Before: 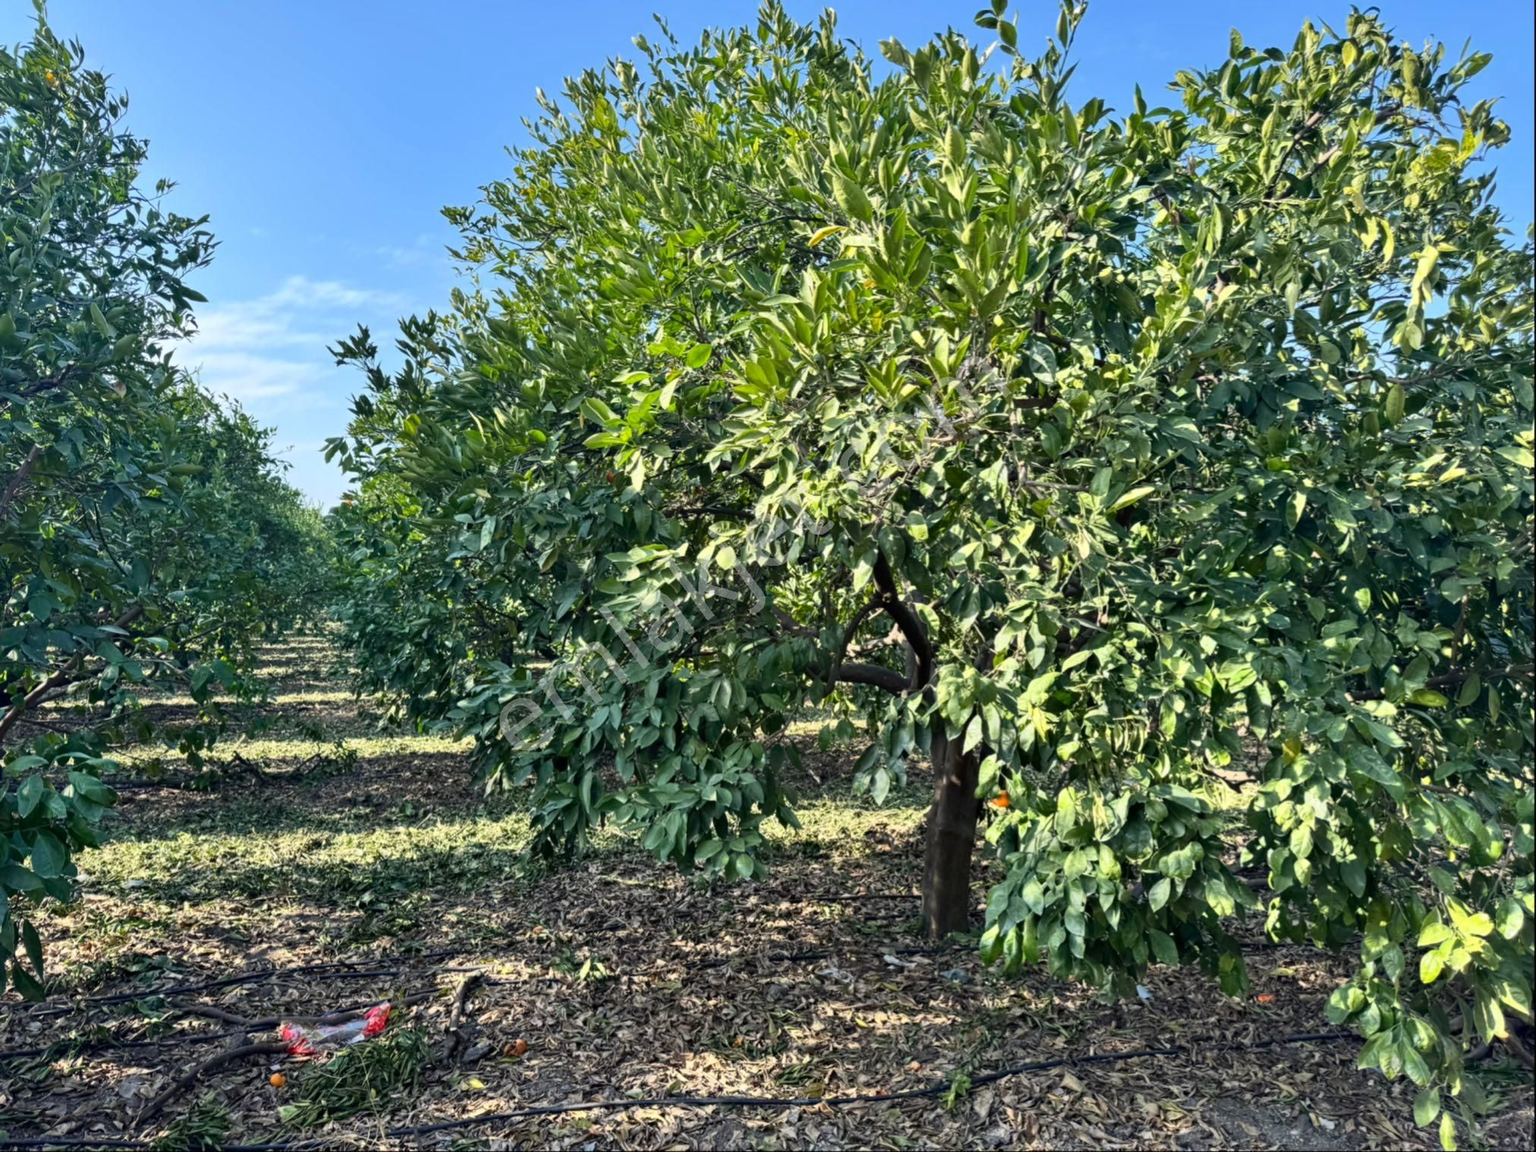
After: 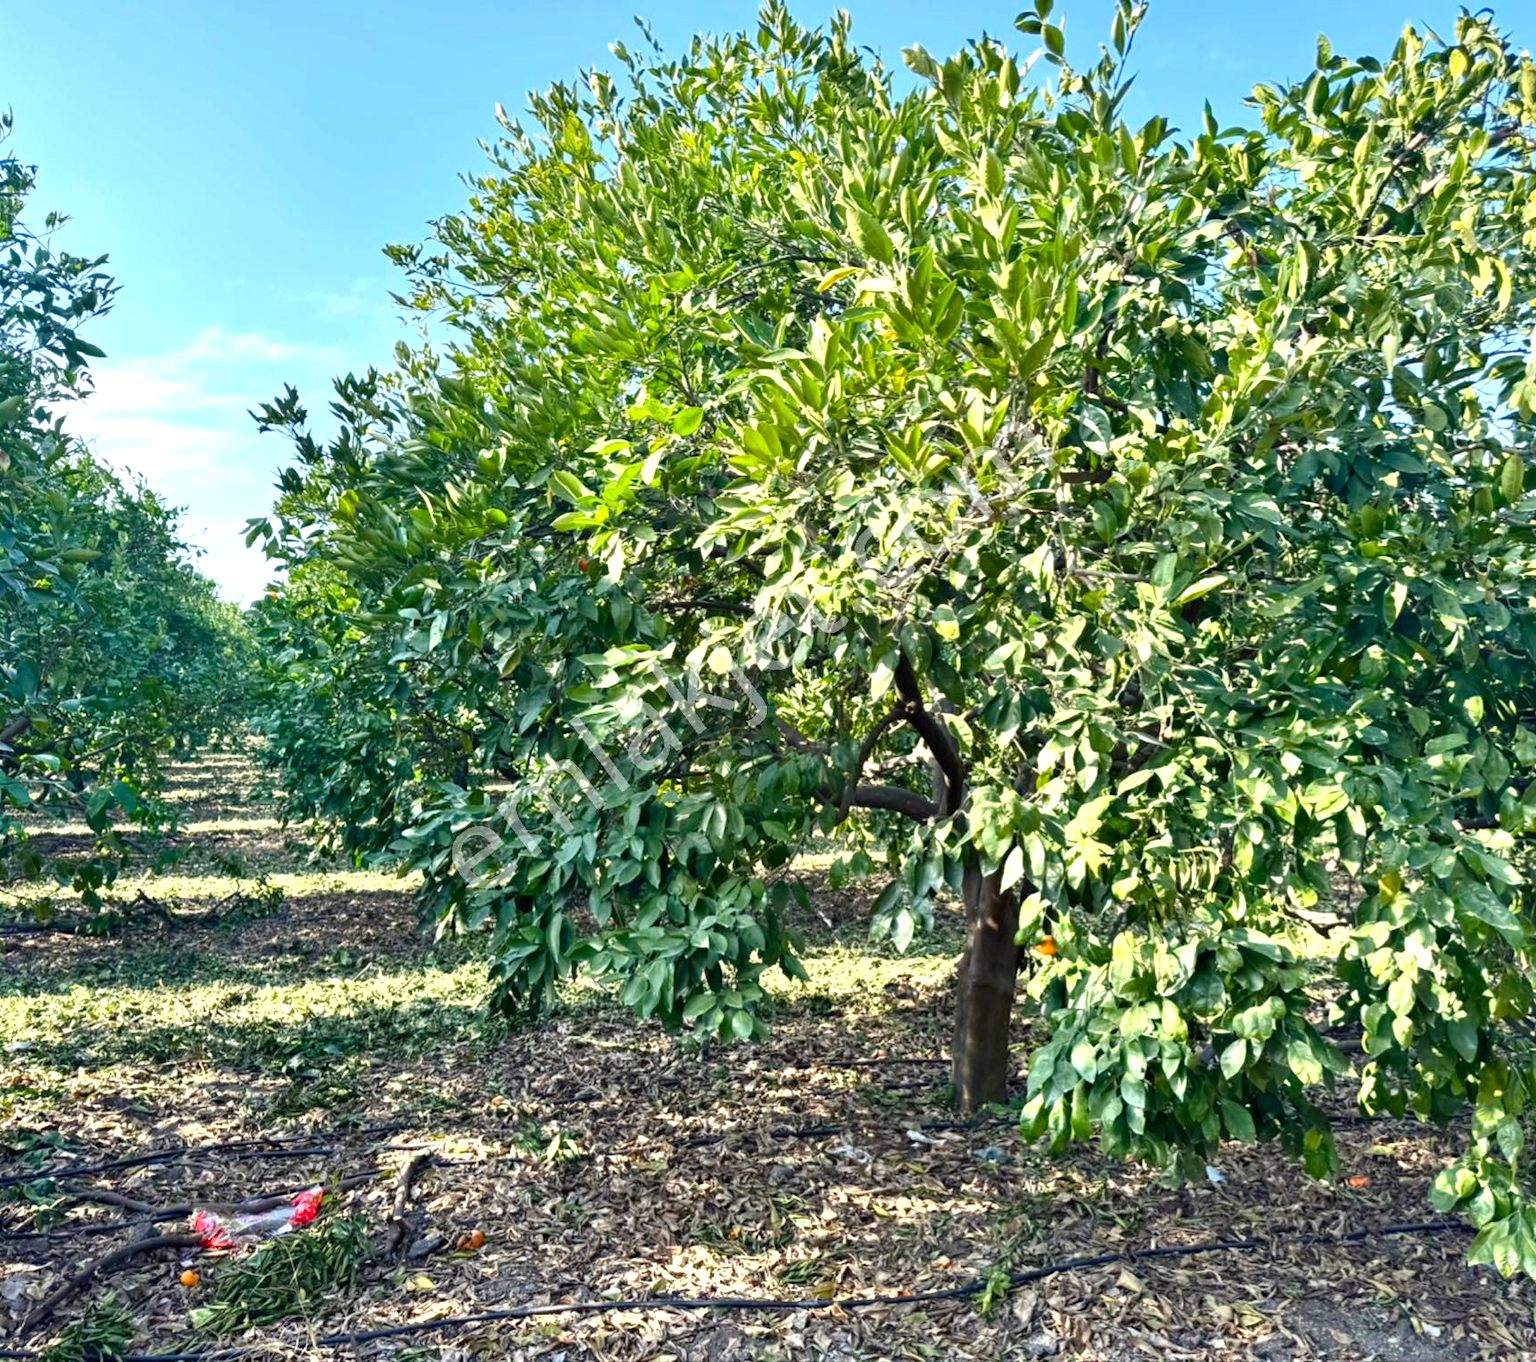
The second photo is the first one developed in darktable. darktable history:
crop: left 7.665%, right 7.817%
exposure: exposure 0.773 EV, compensate highlight preservation false
color balance rgb: perceptual saturation grading › global saturation 27.606%, perceptual saturation grading › highlights -25.273%, perceptual saturation grading › shadows 25.256%
